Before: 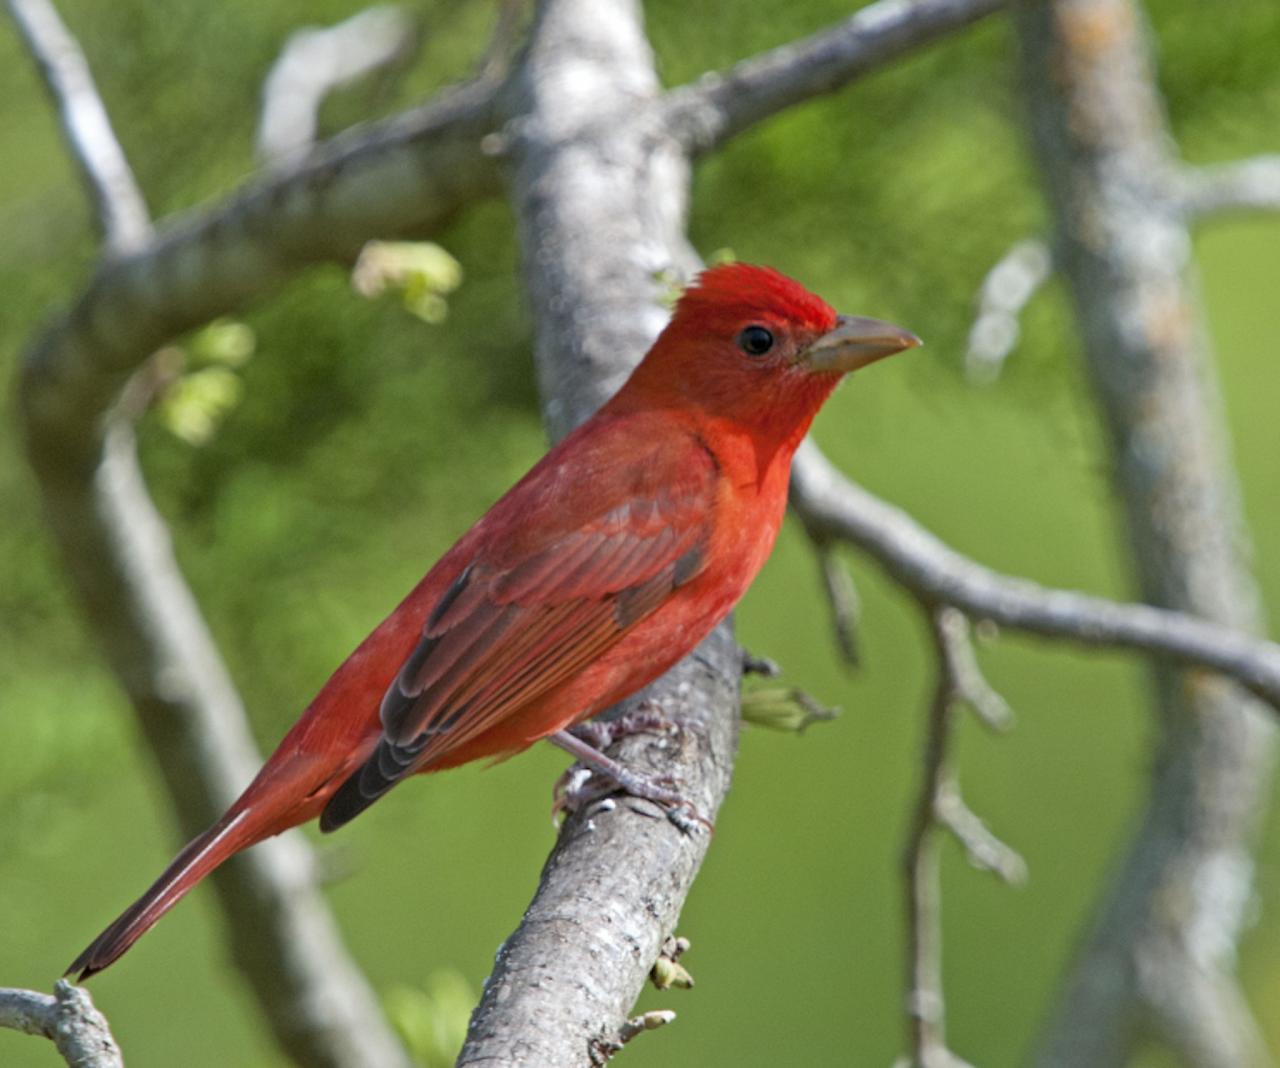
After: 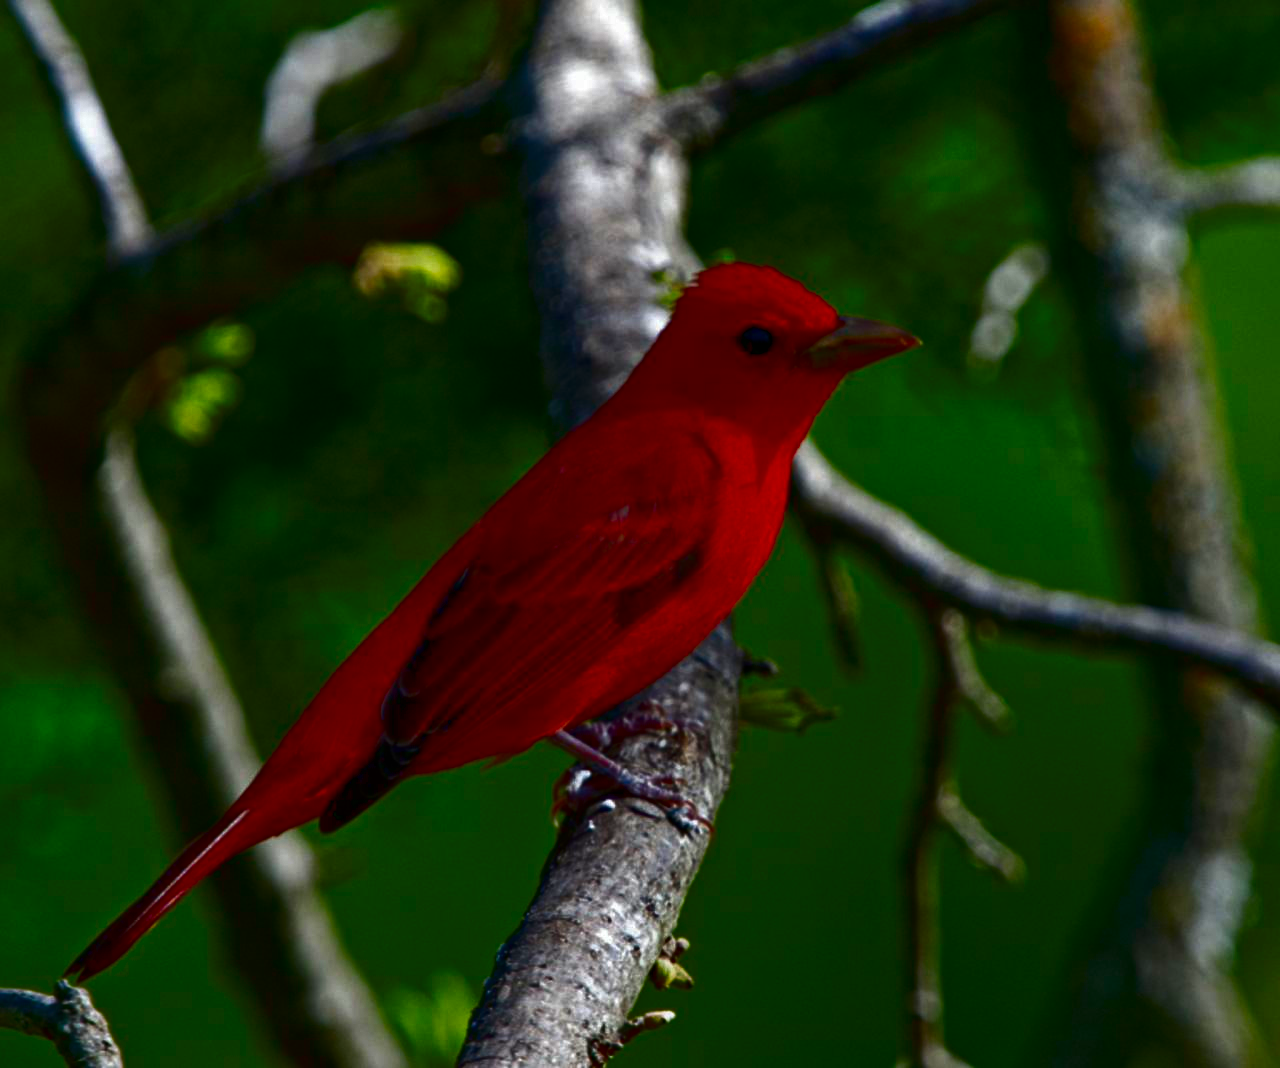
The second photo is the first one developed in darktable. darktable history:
contrast brightness saturation: brightness -0.999, saturation 0.984
